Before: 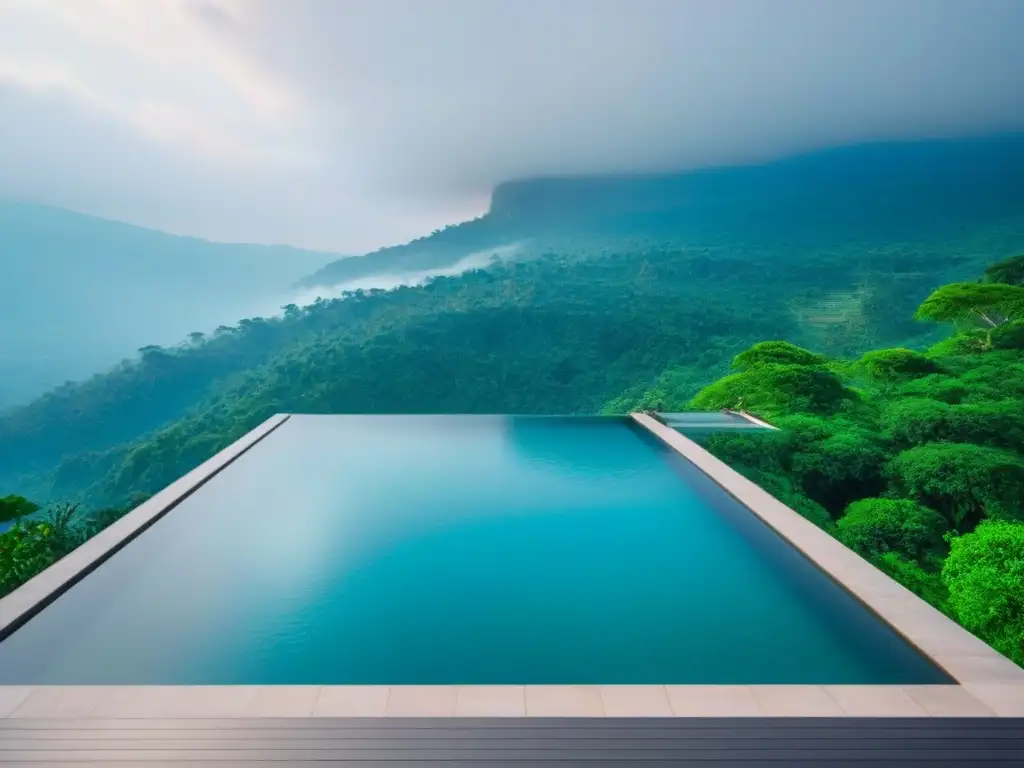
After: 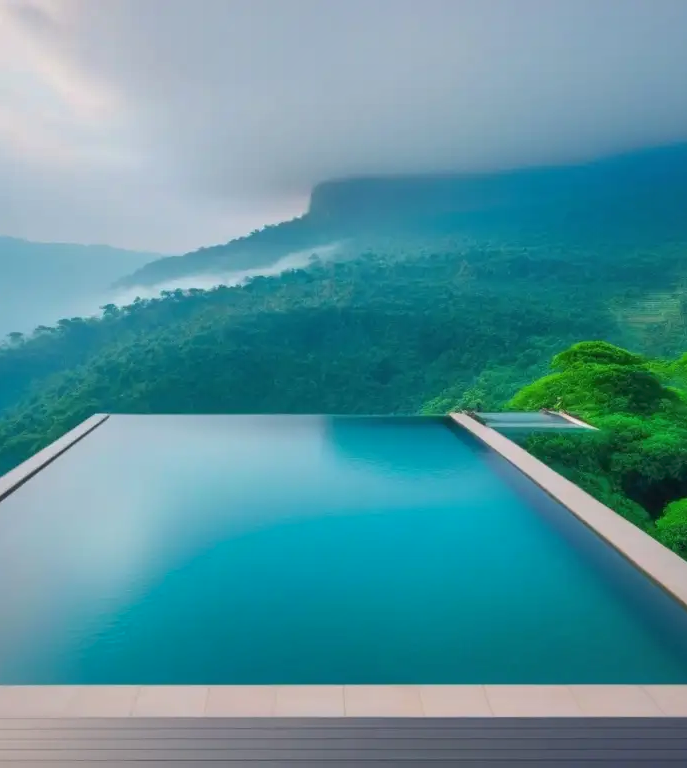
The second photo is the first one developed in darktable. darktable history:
shadows and highlights: on, module defaults
crop and rotate: left 17.706%, right 15.17%
